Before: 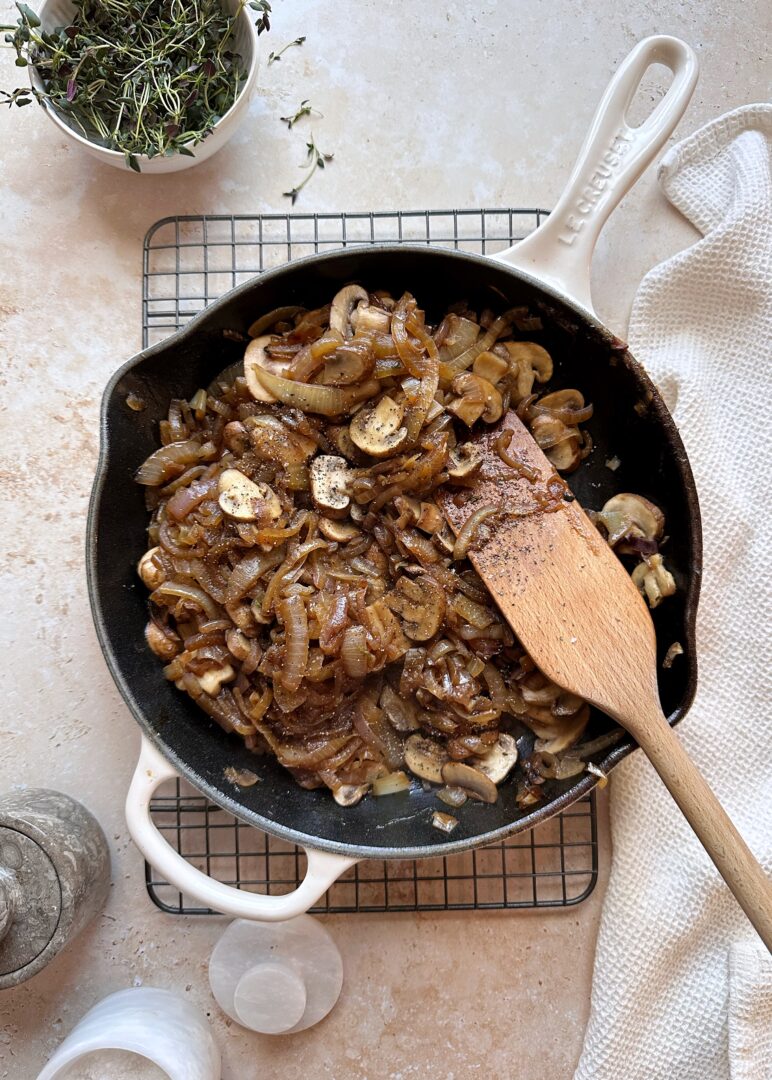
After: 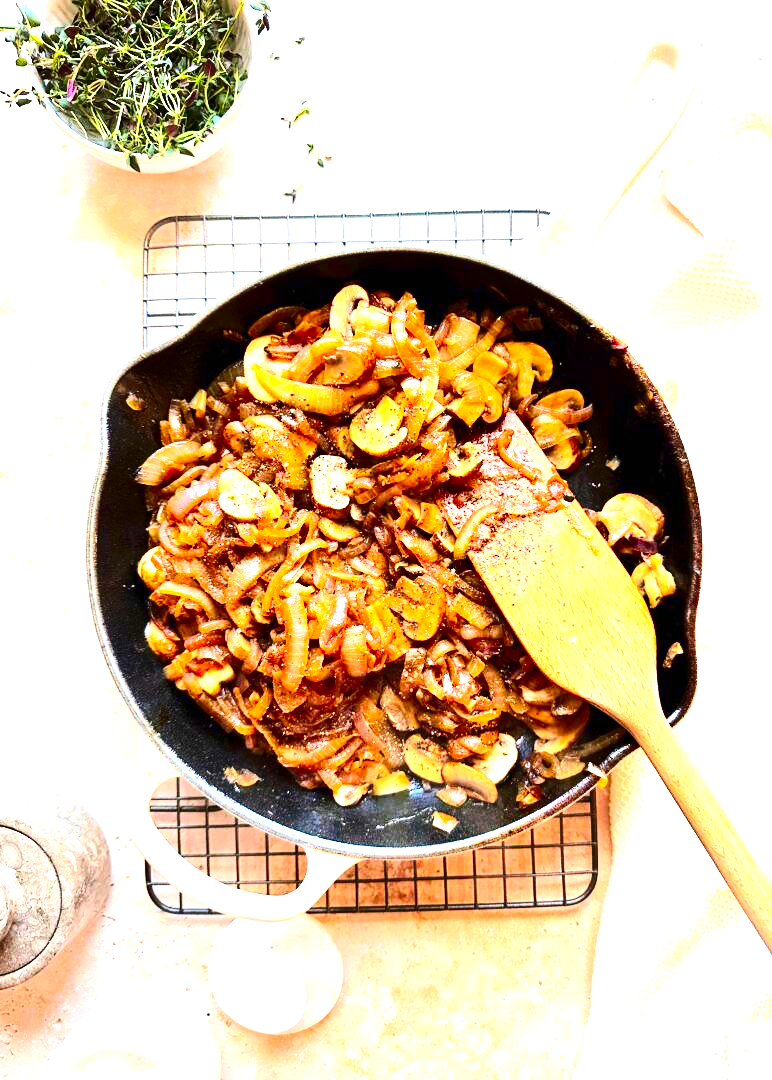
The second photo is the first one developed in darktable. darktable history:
tone equalizer: -8 EV -0.417 EV, -7 EV -0.389 EV, -6 EV -0.333 EV, -5 EV -0.222 EV, -3 EV 0.222 EV, -2 EV 0.333 EV, -1 EV 0.389 EV, +0 EV 0.417 EV, edges refinement/feathering 500, mask exposure compensation -1.25 EV, preserve details no
contrast brightness saturation: contrast 0.26, brightness 0.02, saturation 0.87
exposure: black level correction 0, exposure 1.625 EV, compensate exposure bias true, compensate highlight preservation false
